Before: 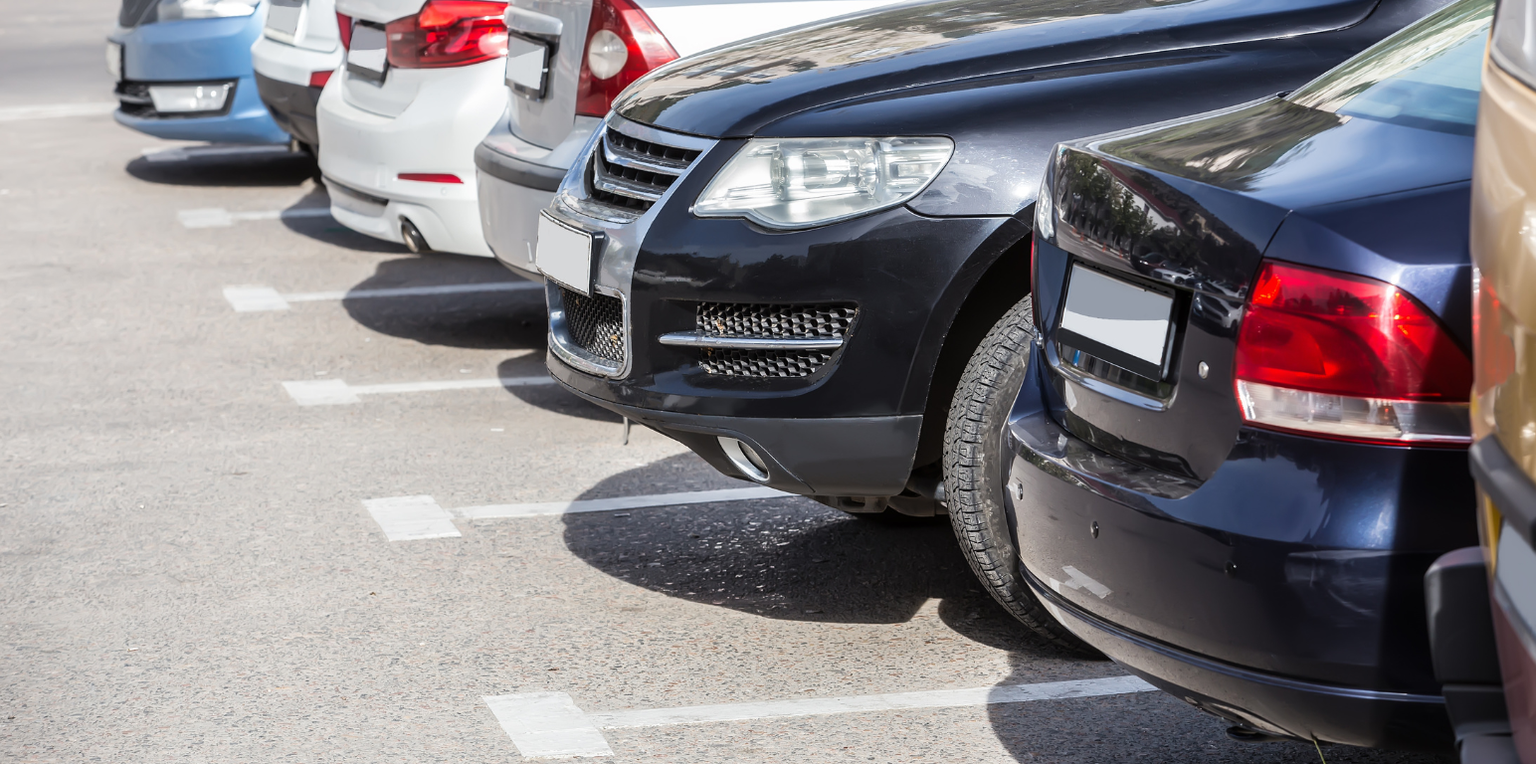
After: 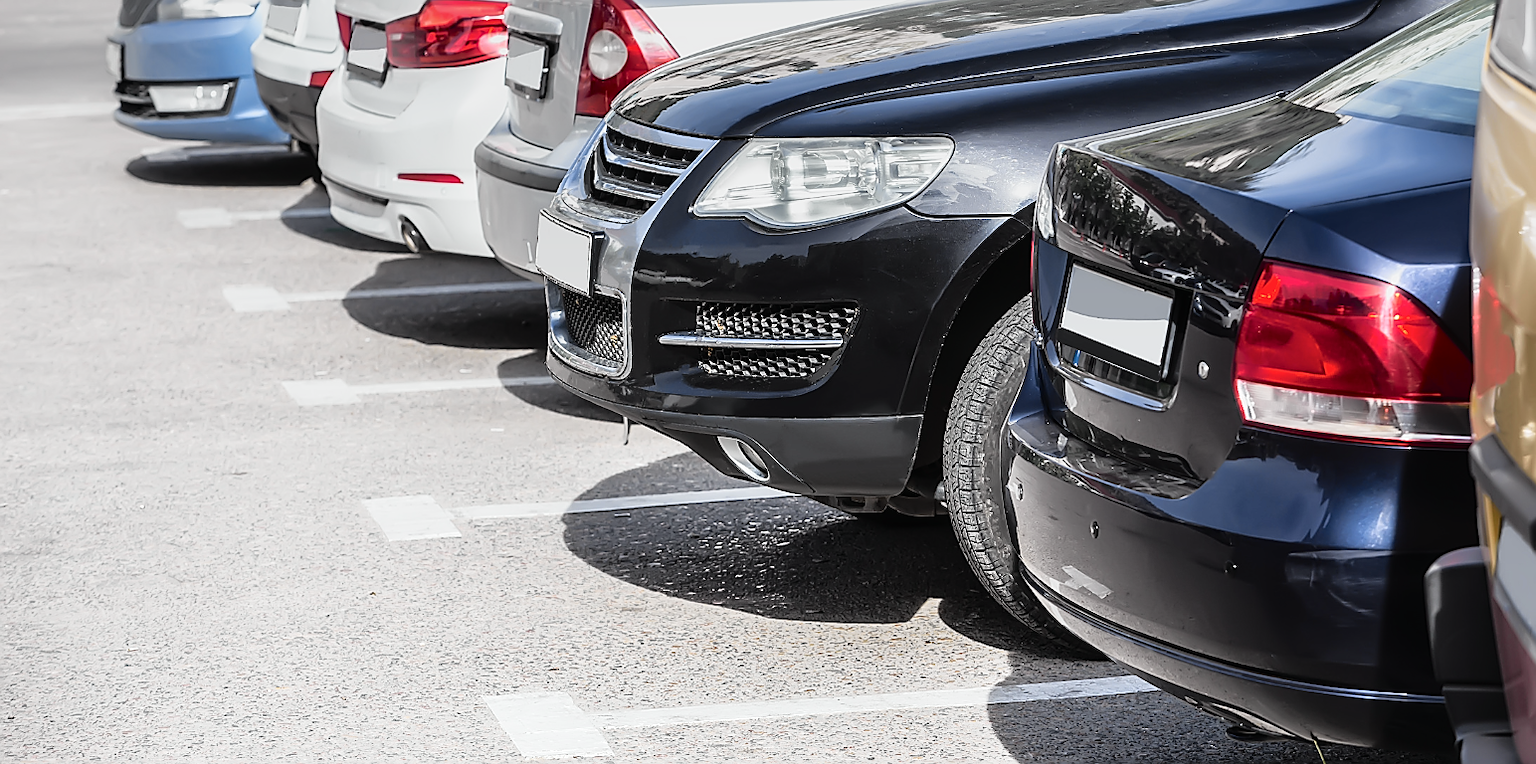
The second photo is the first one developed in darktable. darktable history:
graduated density: rotation -0.352°, offset 57.64
exposure: exposure 0.236 EV, compensate highlight preservation false
tone curve: curves: ch0 [(0, 0.009) (0.105, 0.08) (0.195, 0.18) (0.283, 0.316) (0.384, 0.434) (0.485, 0.531) (0.638, 0.69) (0.81, 0.872) (1, 0.977)]; ch1 [(0, 0) (0.161, 0.092) (0.35, 0.33) (0.379, 0.401) (0.456, 0.469) (0.502, 0.5) (0.525, 0.518) (0.586, 0.617) (0.635, 0.655) (1, 1)]; ch2 [(0, 0) (0.371, 0.362) (0.437, 0.437) (0.48, 0.49) (0.53, 0.515) (0.56, 0.571) (0.622, 0.606) (1, 1)], color space Lab, independent channels, preserve colors none
sharpen: radius 1.4, amount 1.25, threshold 0.7
